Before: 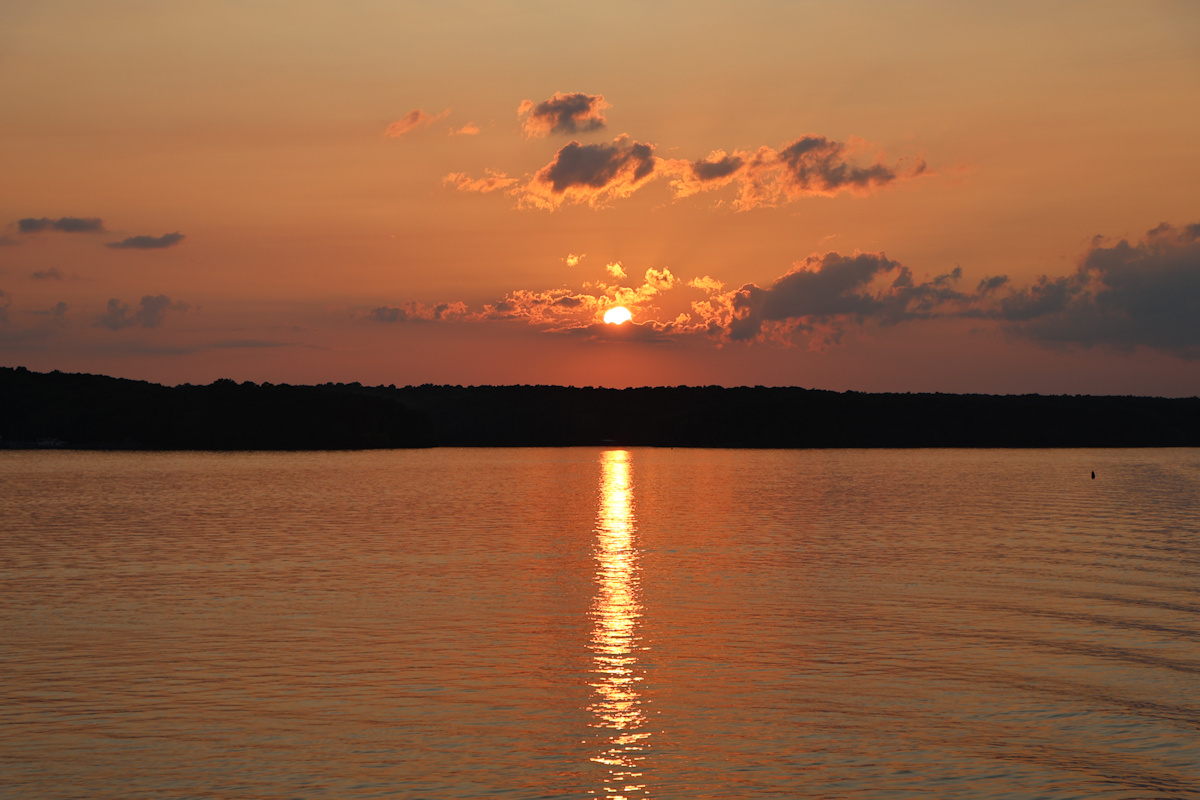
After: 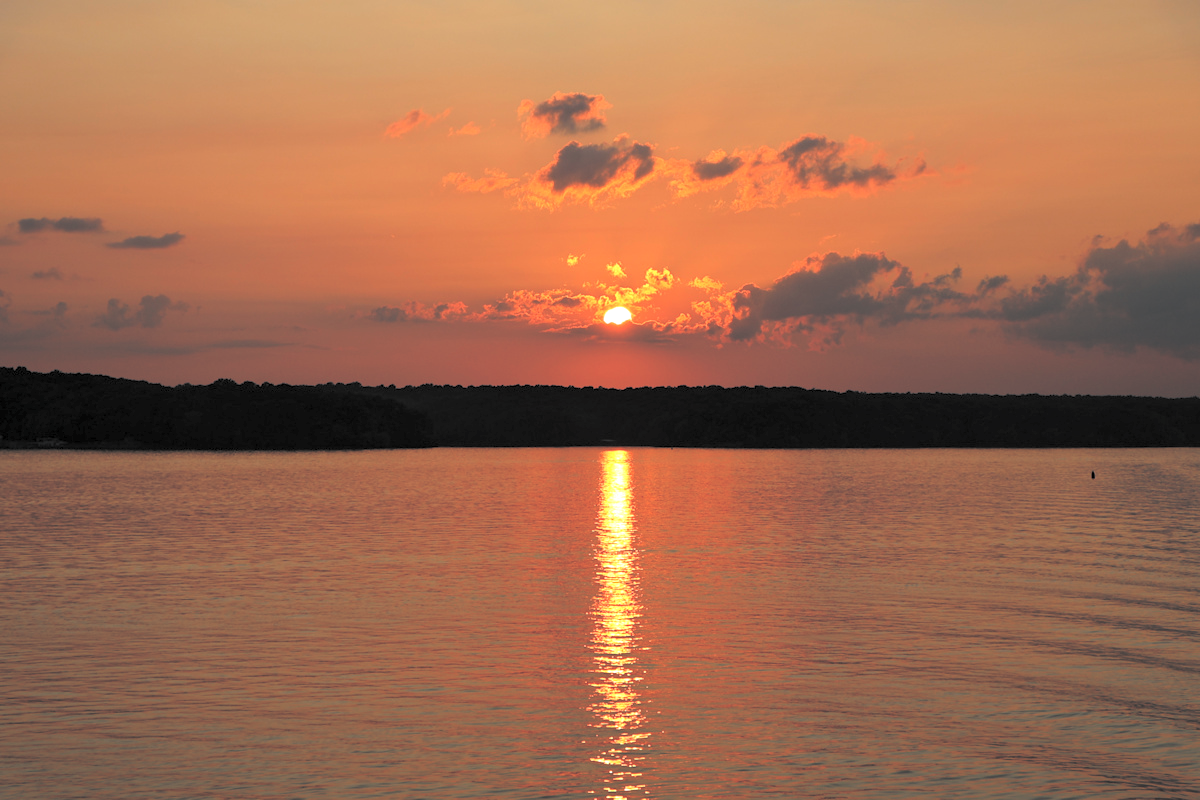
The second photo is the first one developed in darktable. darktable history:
rotate and perspective: automatic cropping off
rgb levels: levels [[0.027, 0.429, 0.996], [0, 0.5, 1], [0, 0.5, 1]]
levels: levels [0, 0.476, 0.951]
rgb curve: curves: ch0 [(0, 0.186) (0.314, 0.284) (0.775, 0.708) (1, 1)], compensate middle gray true, preserve colors none
